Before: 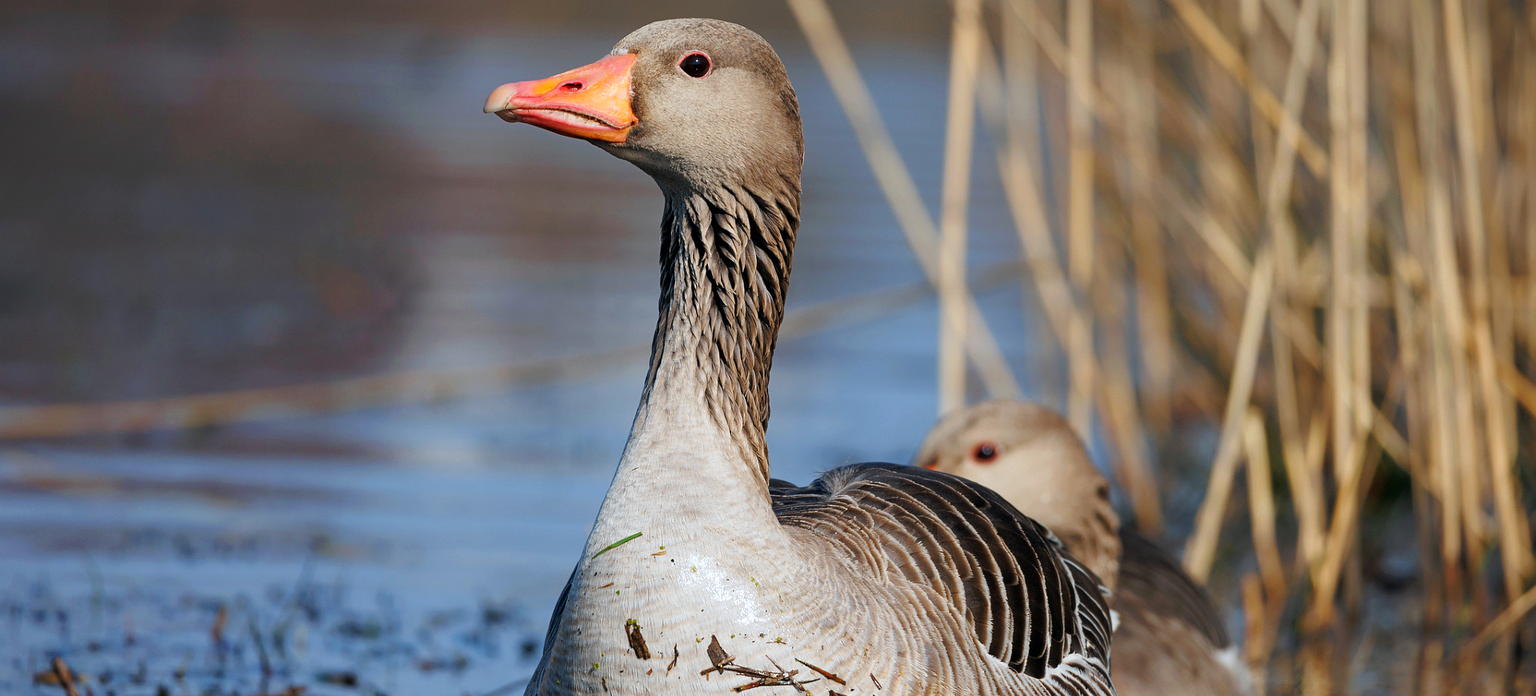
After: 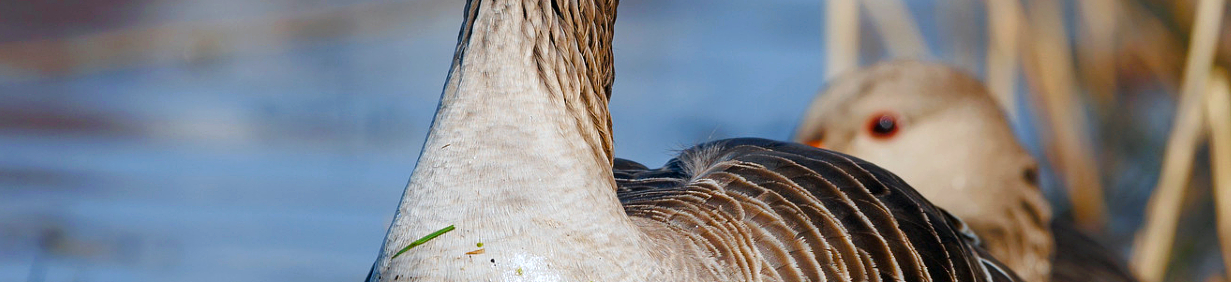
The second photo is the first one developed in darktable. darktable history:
crop: left 18.149%, top 50.629%, right 17.696%, bottom 16.921%
color balance rgb: perceptual saturation grading › global saturation 20%, perceptual saturation grading › highlights -24.791%, perceptual saturation grading › shadows 25.3%
exposure: compensate highlight preservation false
